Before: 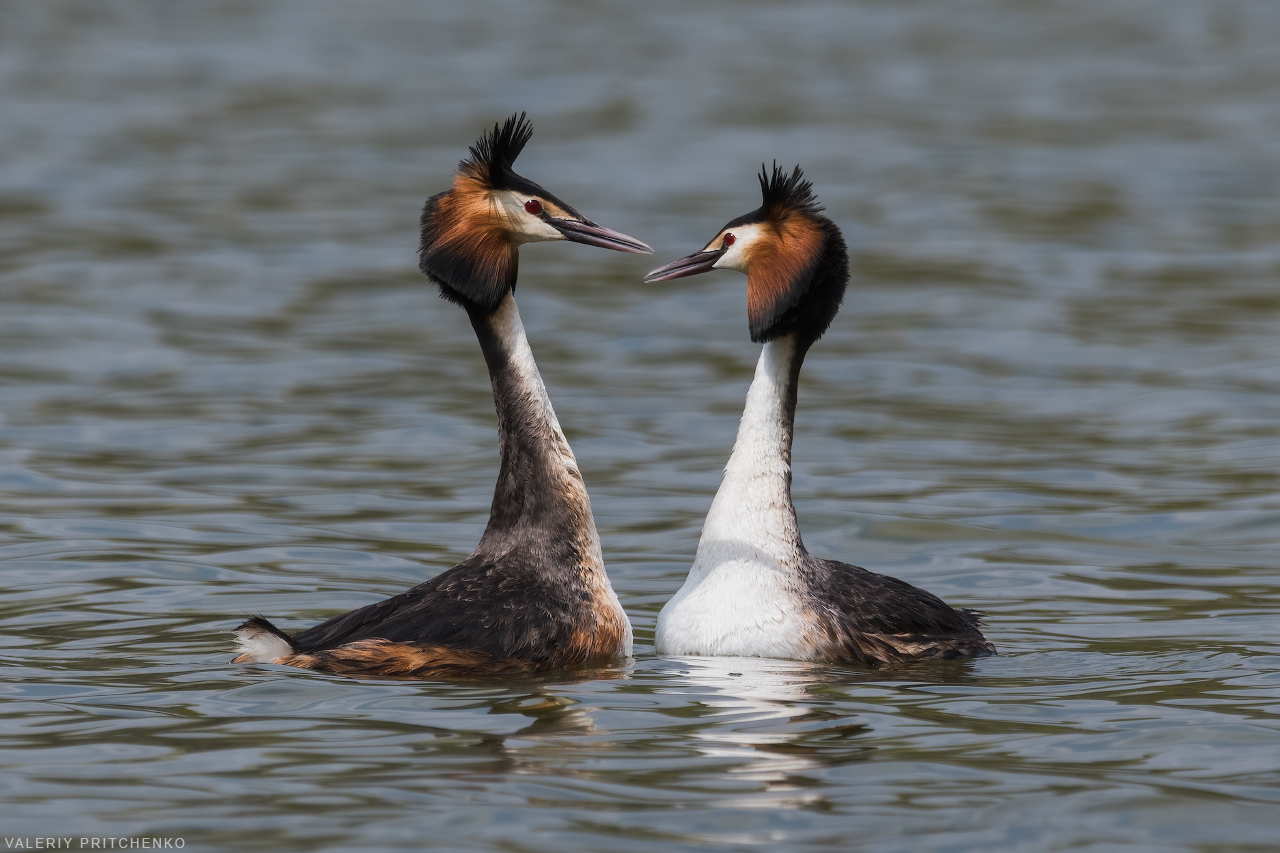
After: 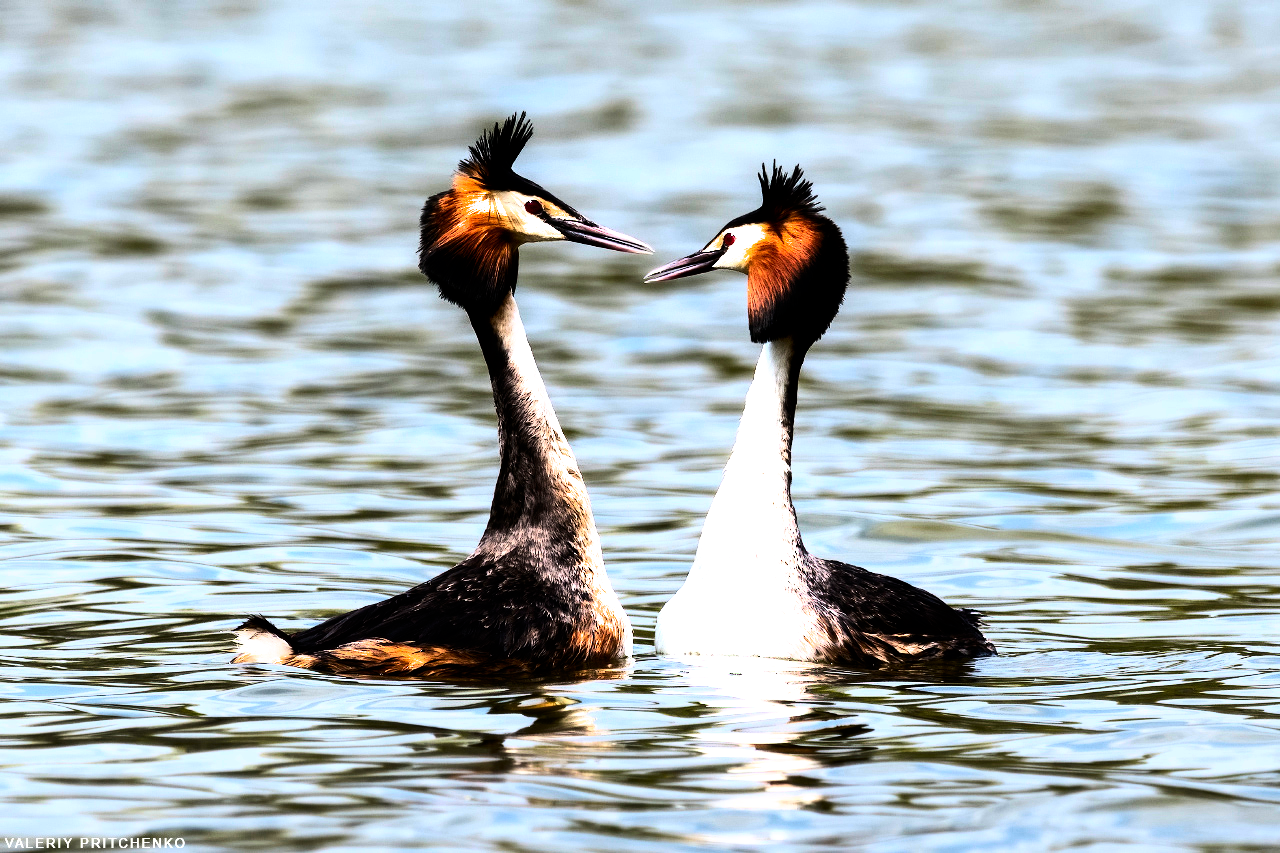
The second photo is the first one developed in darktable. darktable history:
filmic rgb: black relative exposure -8.23 EV, white relative exposure 2.24 EV, hardness 7.08, latitude 86.48%, contrast 1.695, highlights saturation mix -3.49%, shadows ↔ highlights balance -2%, color science v5 (2021), contrast in shadows safe, contrast in highlights safe
tone equalizer: -8 EV -0.381 EV, -7 EV -0.369 EV, -6 EV -0.328 EV, -5 EV -0.227 EV, -3 EV 0.211 EV, -2 EV 0.31 EV, -1 EV 0.409 EV, +0 EV 0.405 EV, edges refinement/feathering 500, mask exposure compensation -1.57 EV, preserve details no
contrast brightness saturation: contrast 0.259, brightness 0.014, saturation 0.889
exposure: exposure 0.738 EV, compensate highlight preservation false
